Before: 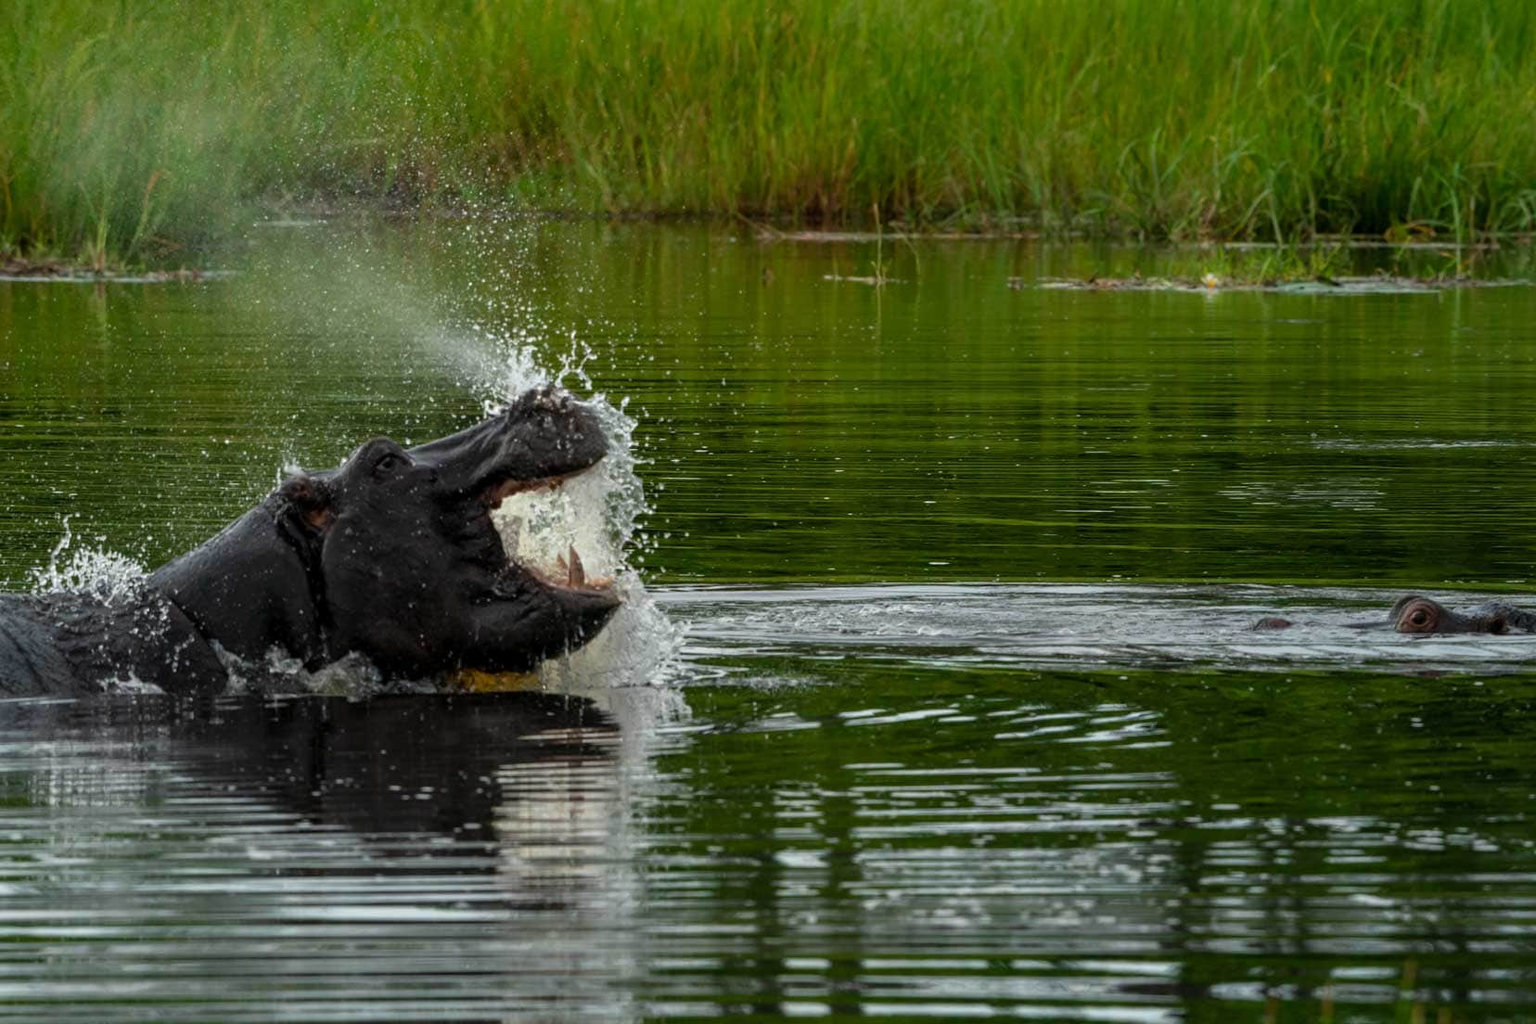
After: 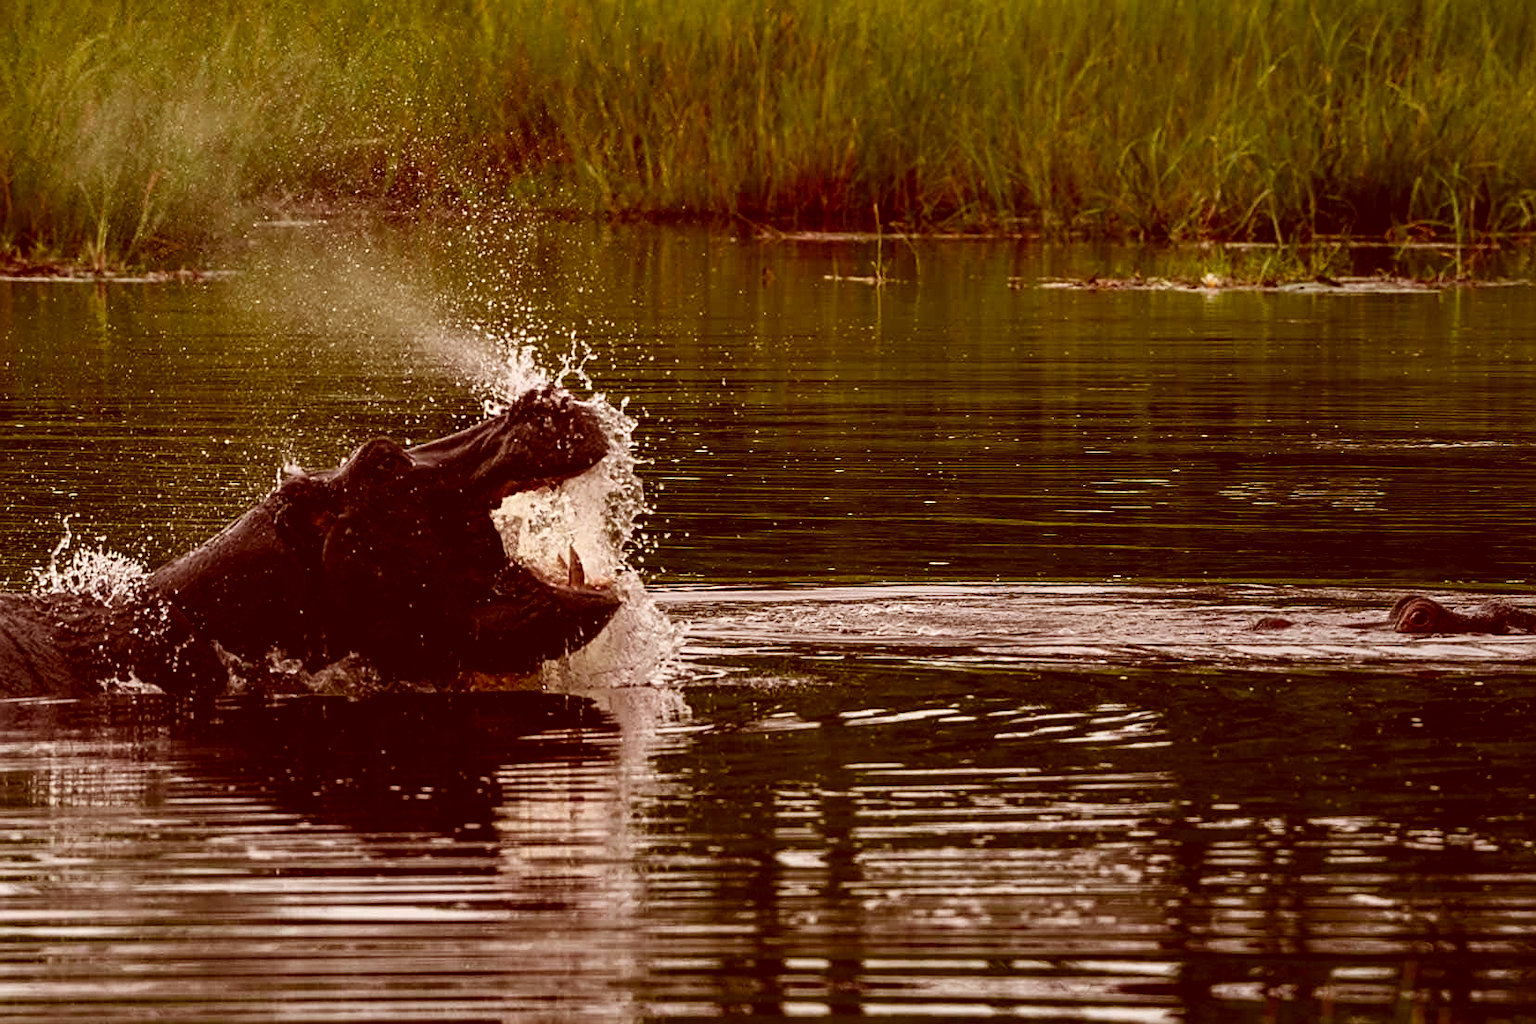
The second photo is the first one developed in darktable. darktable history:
color correction: highlights a* 9.01, highlights b* 8.94, shadows a* 39.84, shadows b* 39.45, saturation 0.8
exposure: black level correction 0.007, compensate highlight preservation false
contrast brightness saturation: contrast 0.223
sharpen: on, module defaults
